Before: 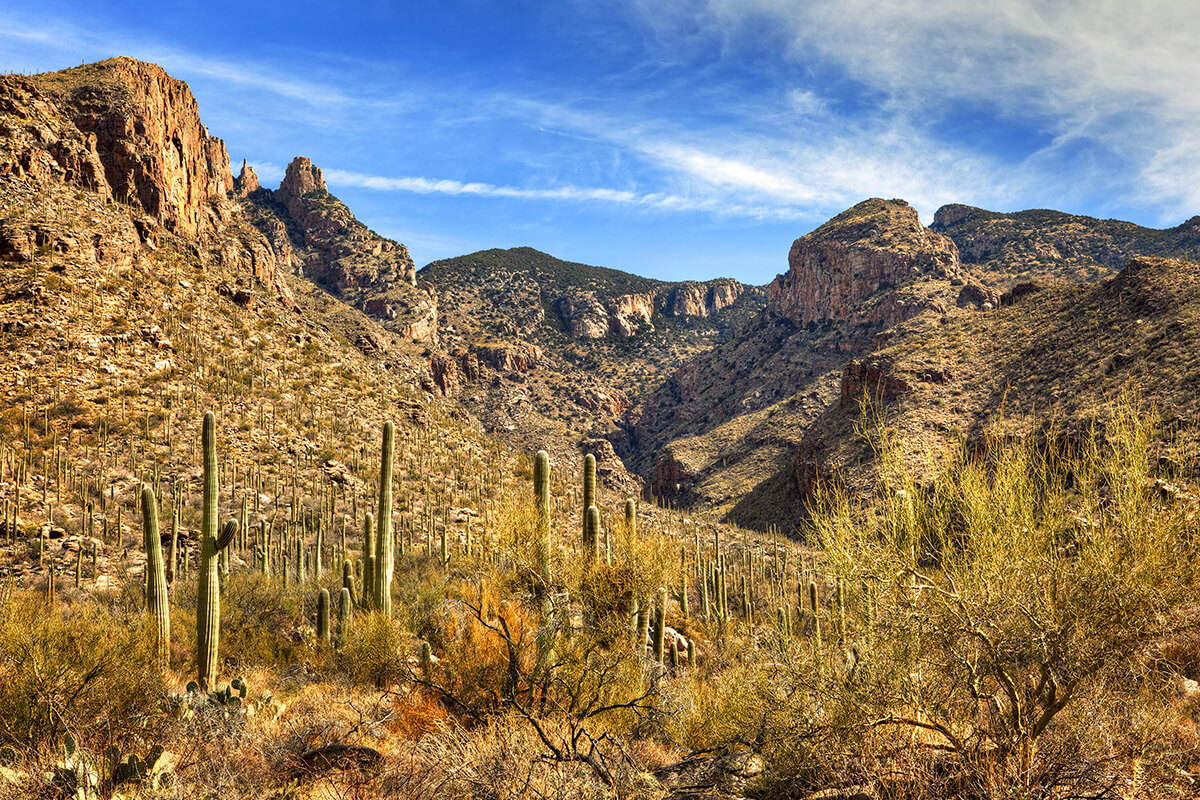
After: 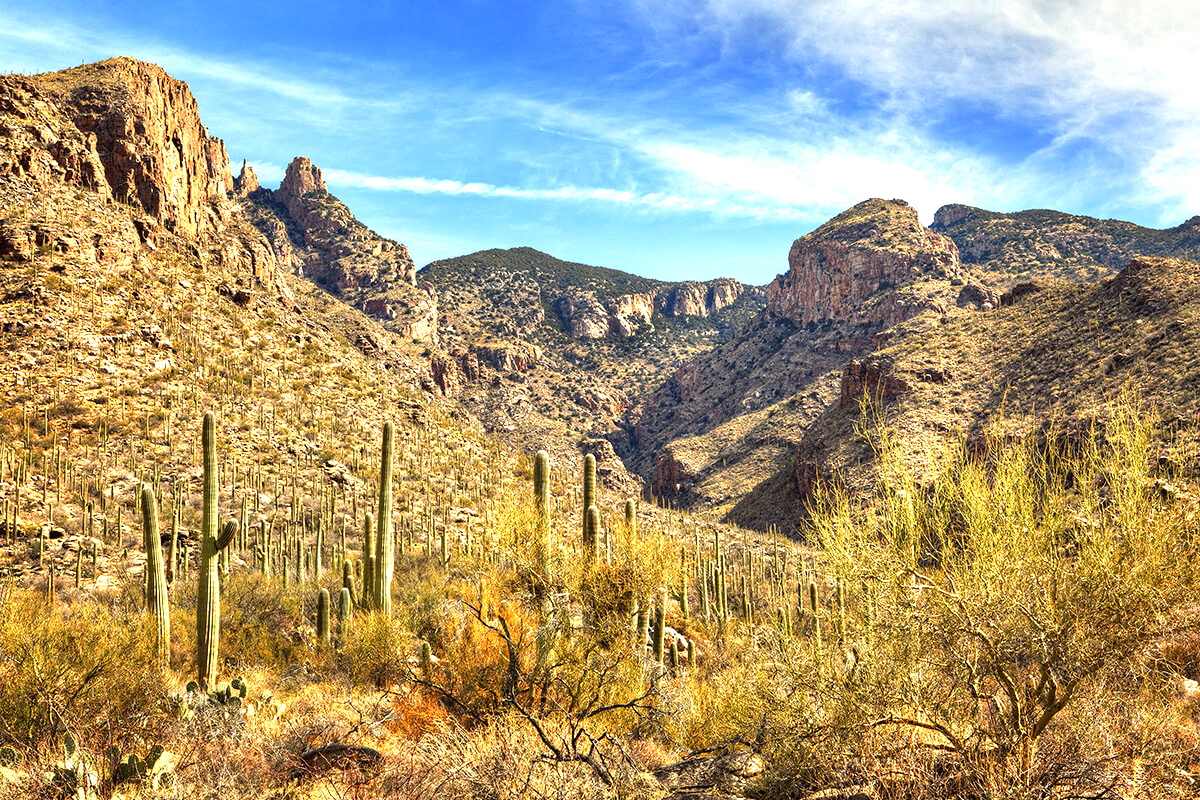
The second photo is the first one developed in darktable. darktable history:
exposure: exposure 0.768 EV, compensate exposure bias true, compensate highlight preservation false
